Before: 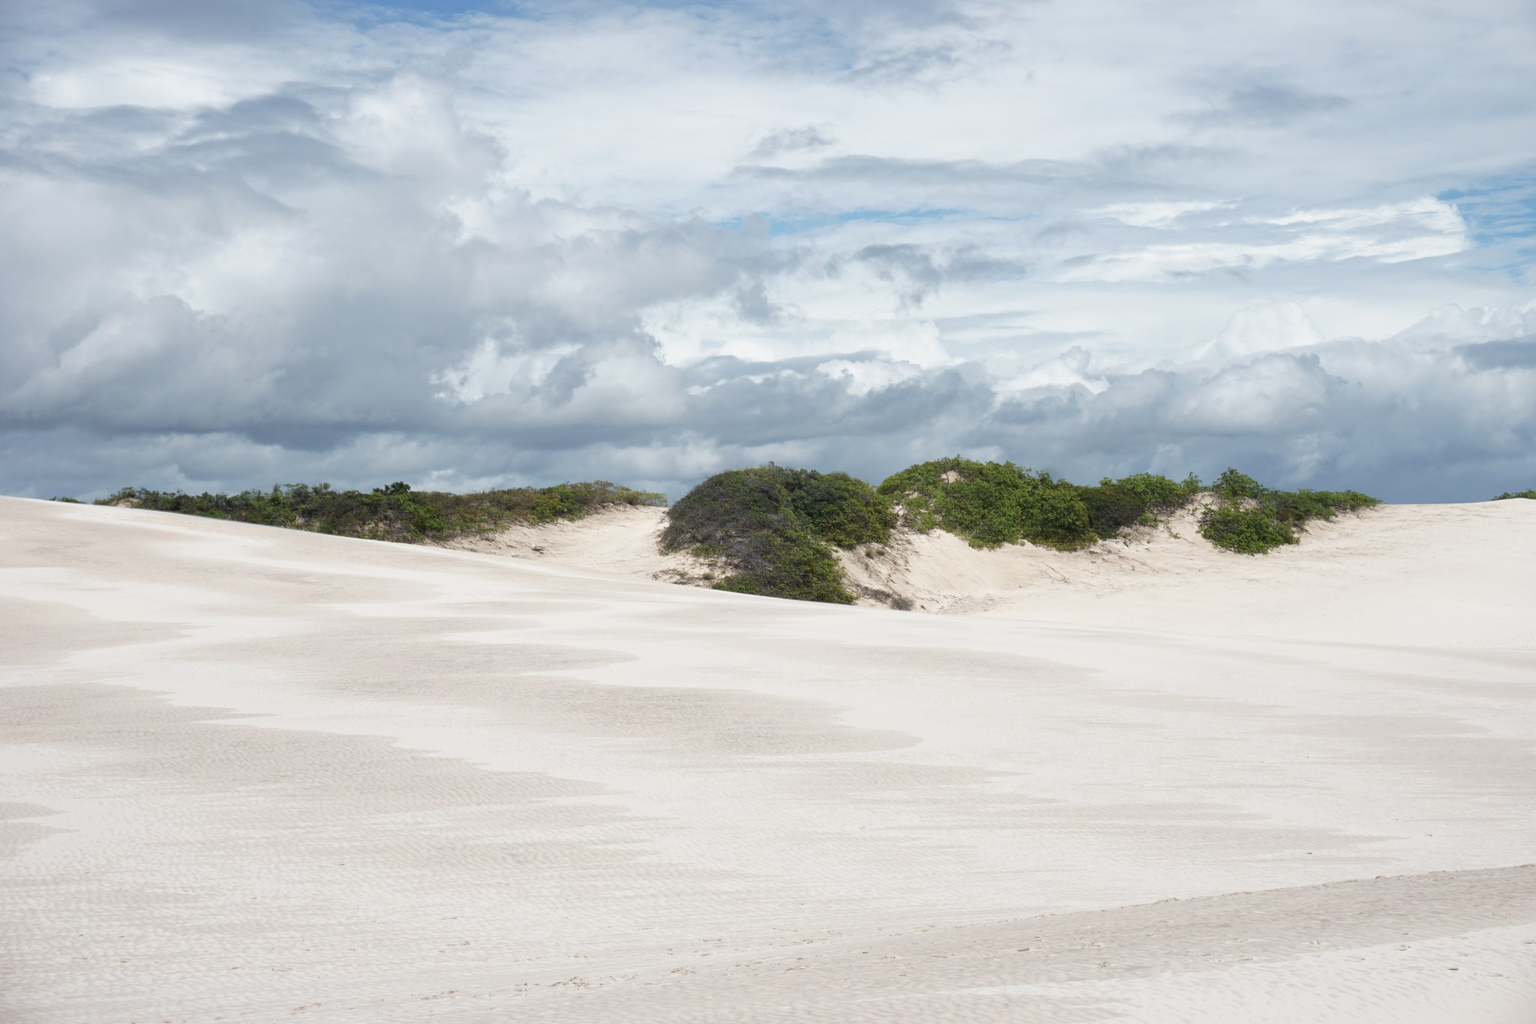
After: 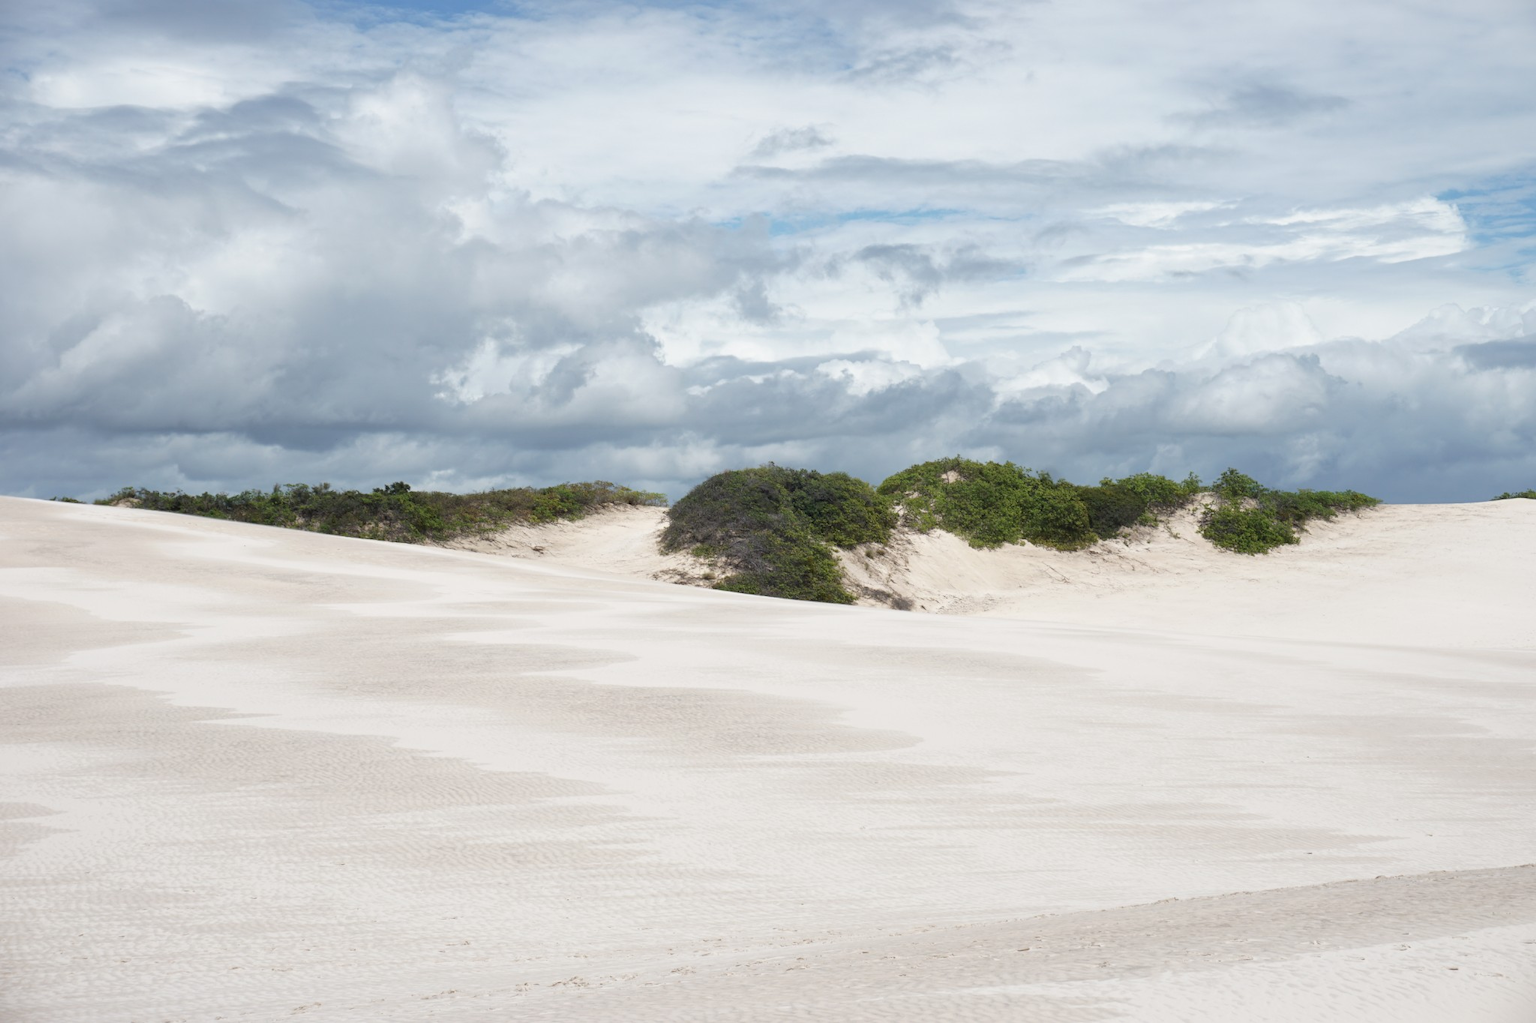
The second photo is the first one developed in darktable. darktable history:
color correction: highlights b* -0.008
